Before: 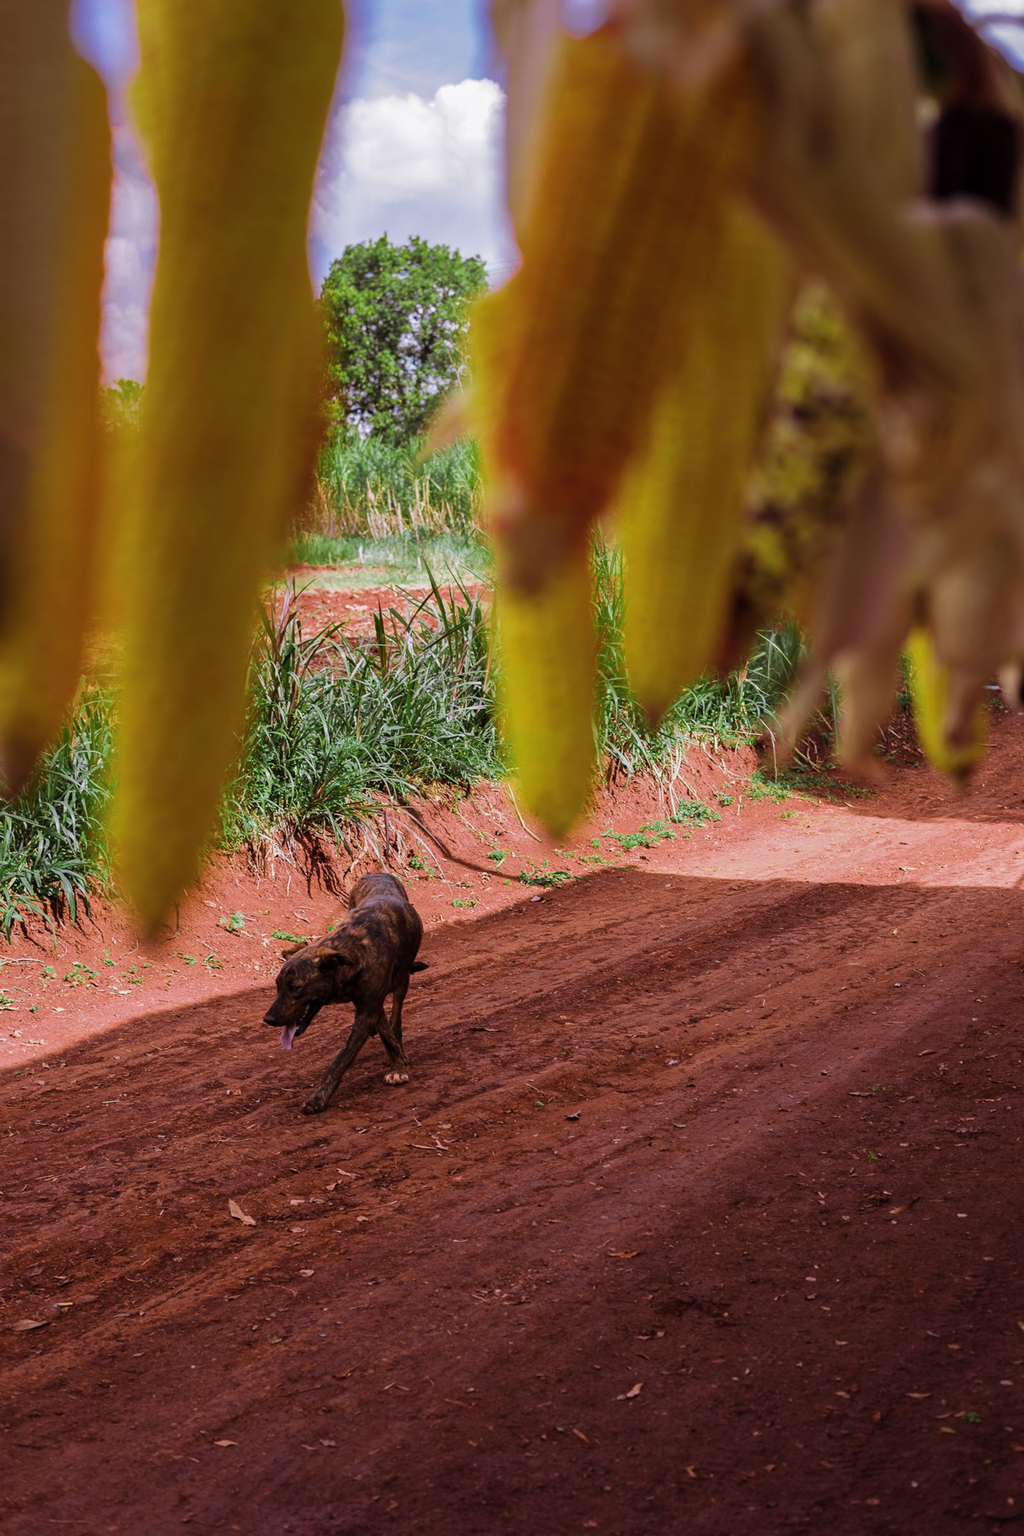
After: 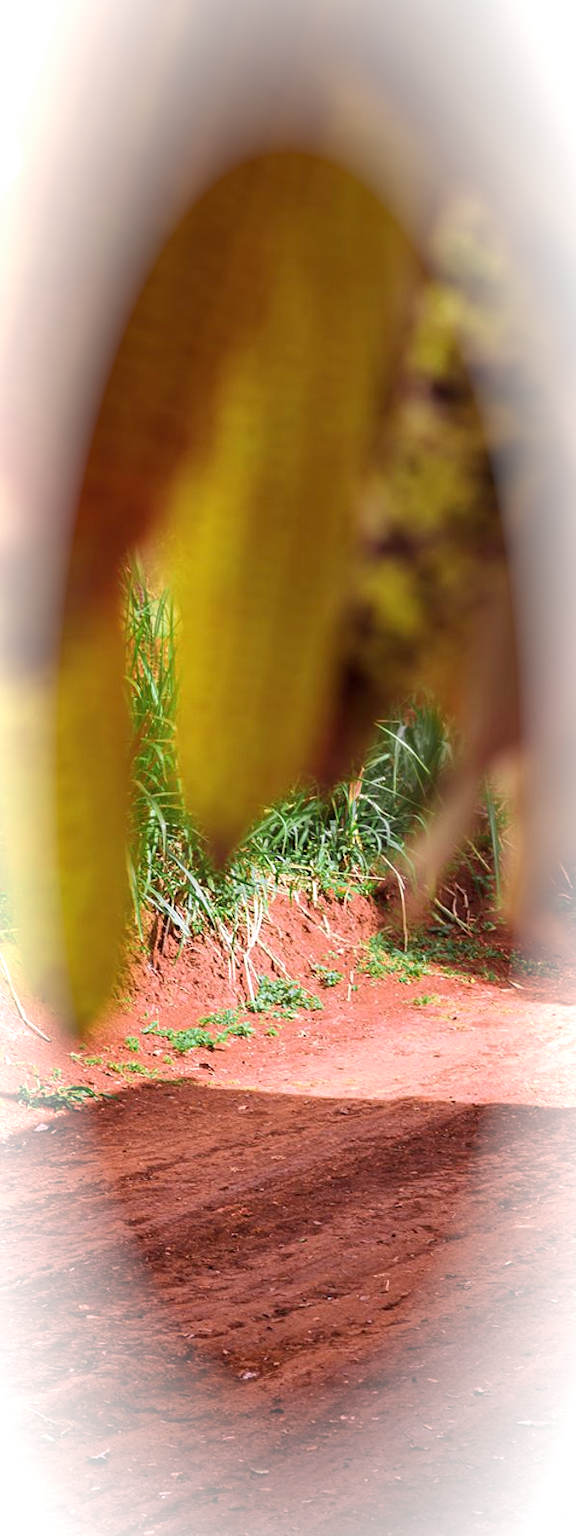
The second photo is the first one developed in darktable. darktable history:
crop and rotate: left 49.639%, top 10.104%, right 13.203%, bottom 23.909%
exposure: black level correction 0.001, exposure 0.5 EV, compensate exposure bias true, compensate highlight preservation false
vignetting: brightness 0.986, saturation -0.49, automatic ratio true, unbound false
